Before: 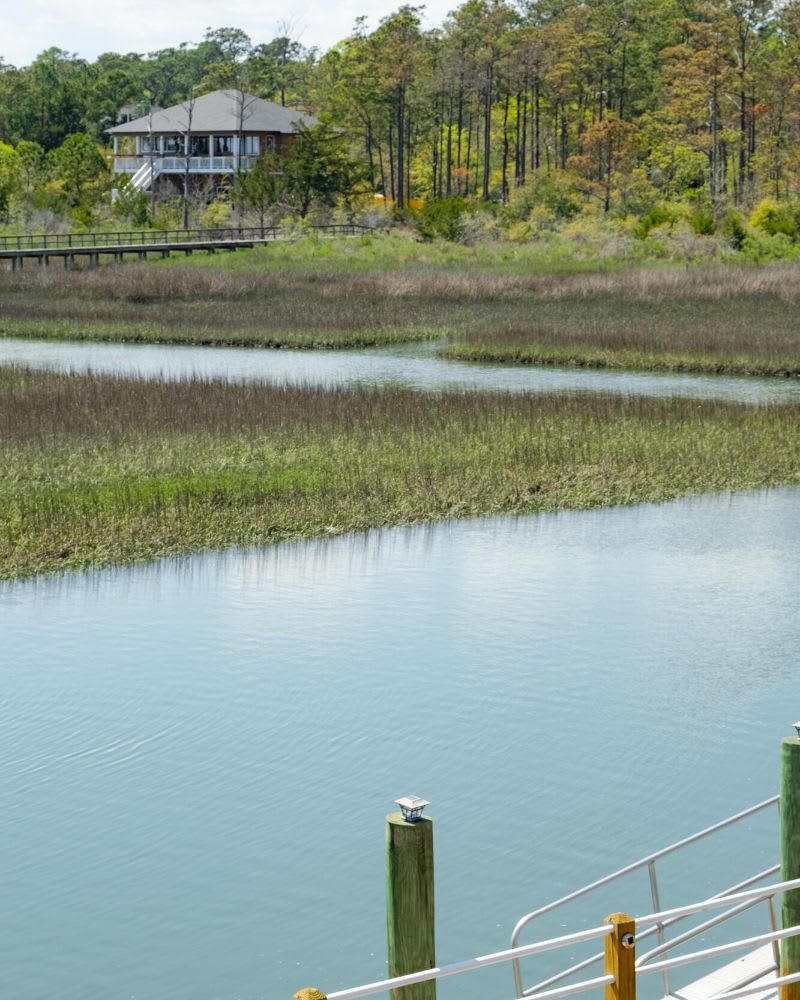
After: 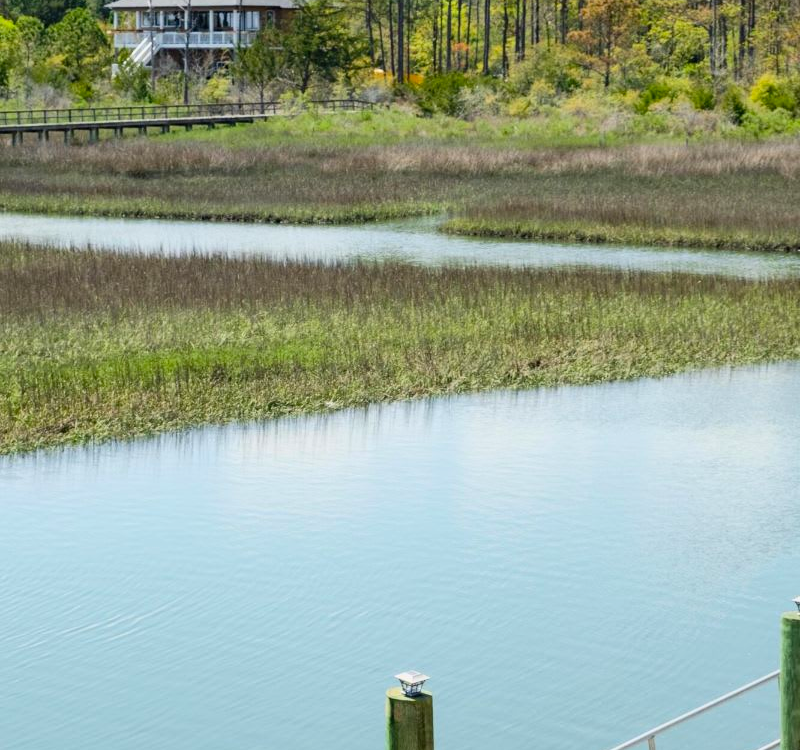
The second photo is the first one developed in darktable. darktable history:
exposure: black level correction 0.001, exposure -0.198 EV, compensate highlight preservation false
contrast brightness saturation: contrast 0.204, brightness 0.156, saturation 0.217
crop and rotate: top 12.547%, bottom 12.412%
